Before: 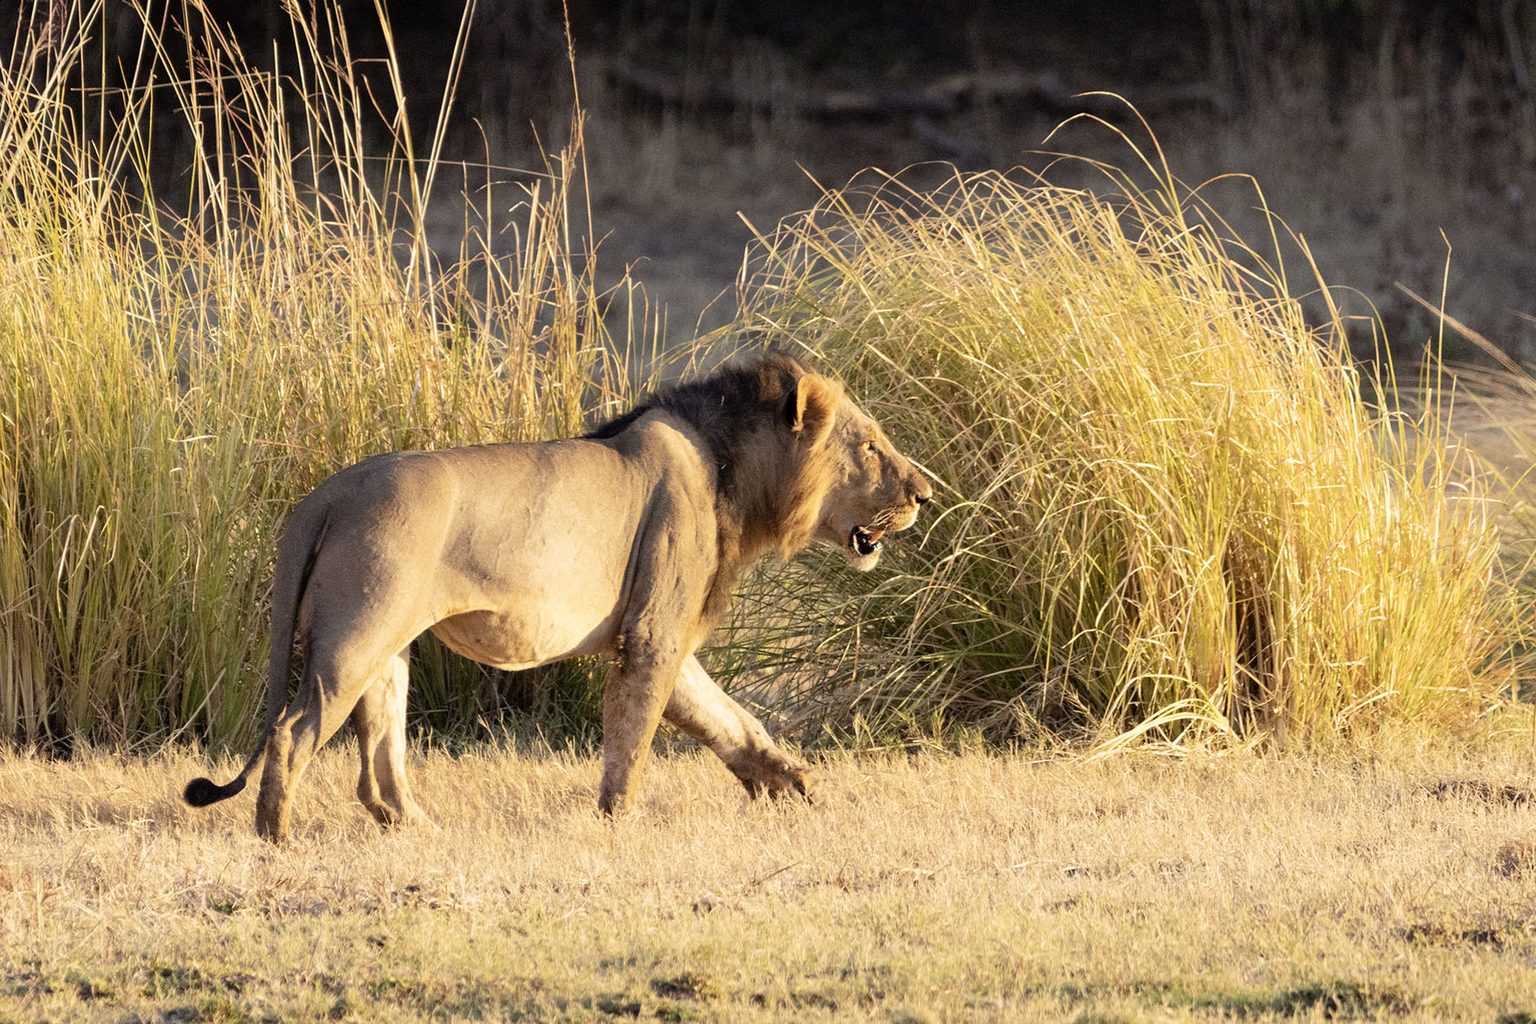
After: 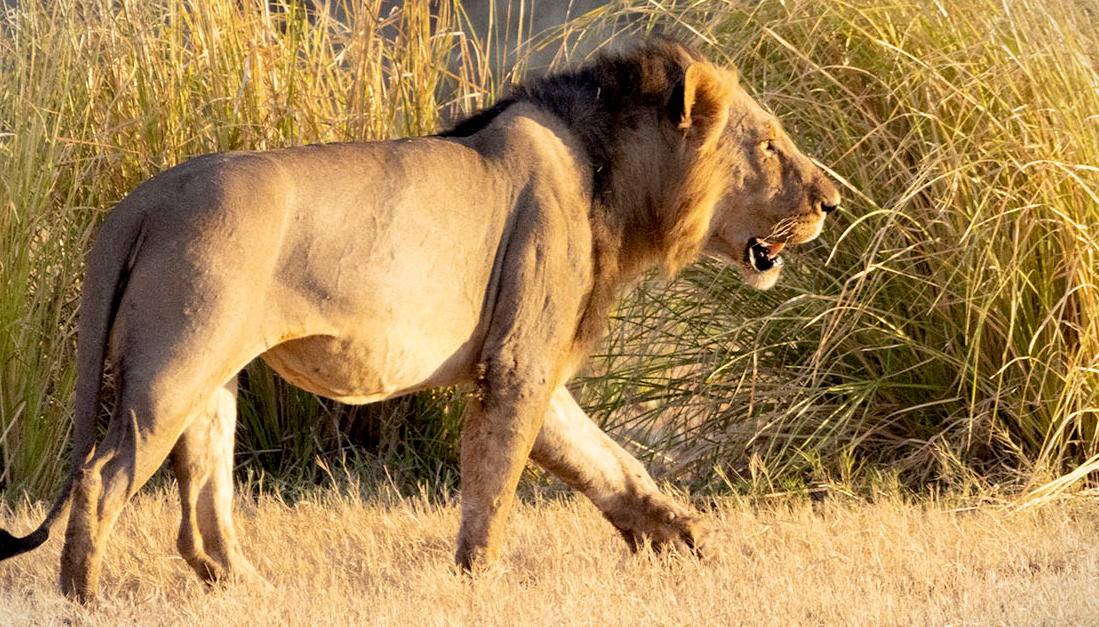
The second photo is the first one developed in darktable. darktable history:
vignetting: fall-off start 100%, brightness -0.282, width/height ratio 1.31
exposure: black level correction 0.007, compensate highlight preservation false
crop: left 13.312%, top 31.28%, right 24.627%, bottom 15.582%
